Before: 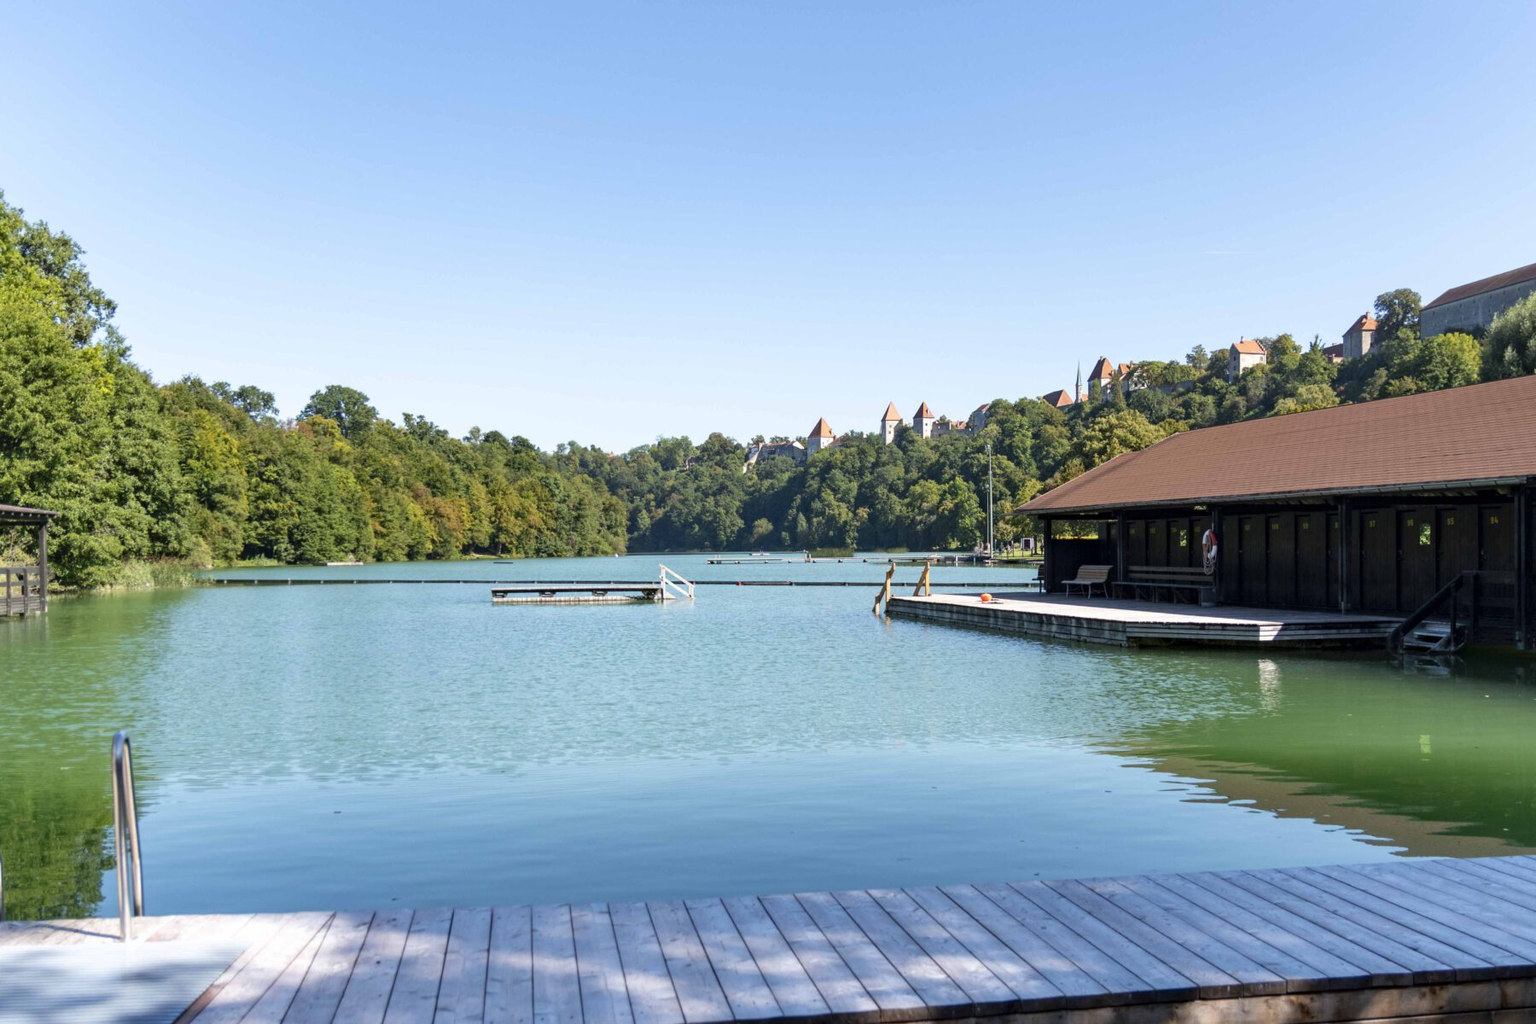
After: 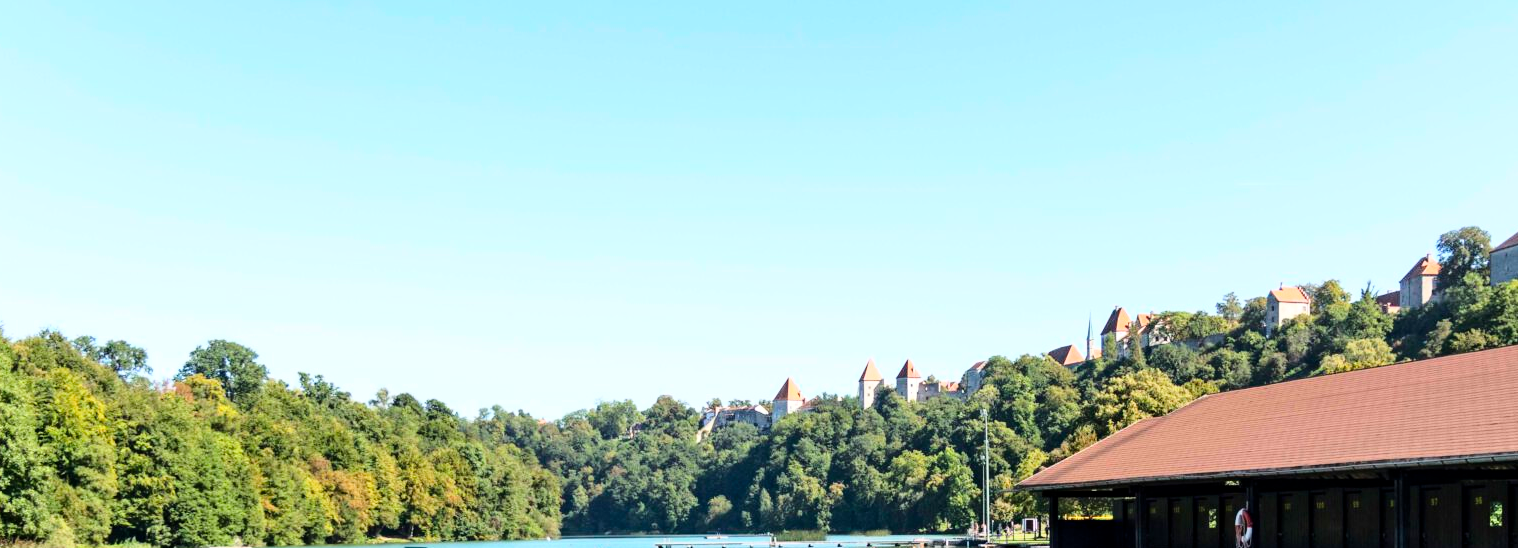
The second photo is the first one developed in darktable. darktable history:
base curve: curves: ch0 [(0, 0) (0.028, 0.03) (0.121, 0.232) (0.46, 0.748) (0.859, 0.968) (1, 1)]
crop and rotate: left 9.707%, top 9.376%, right 5.924%, bottom 44.943%
